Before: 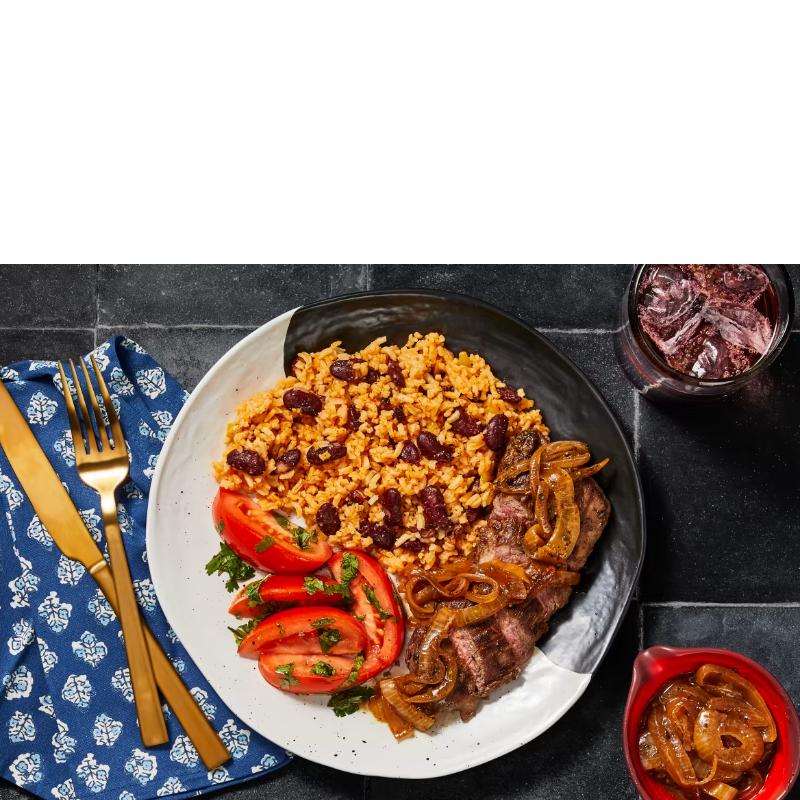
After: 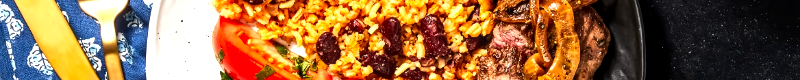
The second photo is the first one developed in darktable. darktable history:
exposure: black level correction 0.001, exposure 0.5 EV, compensate exposure bias true, compensate highlight preservation false
crop and rotate: top 59.084%, bottom 30.916%
tone equalizer: -8 EV -0.75 EV, -7 EV -0.7 EV, -6 EV -0.6 EV, -5 EV -0.4 EV, -3 EV 0.4 EV, -2 EV 0.6 EV, -1 EV 0.7 EV, +0 EV 0.75 EV, edges refinement/feathering 500, mask exposure compensation -1.57 EV, preserve details no
local contrast: detail 130%
contrast brightness saturation: contrast 0.1, brightness 0.03, saturation 0.09
graduated density: on, module defaults
